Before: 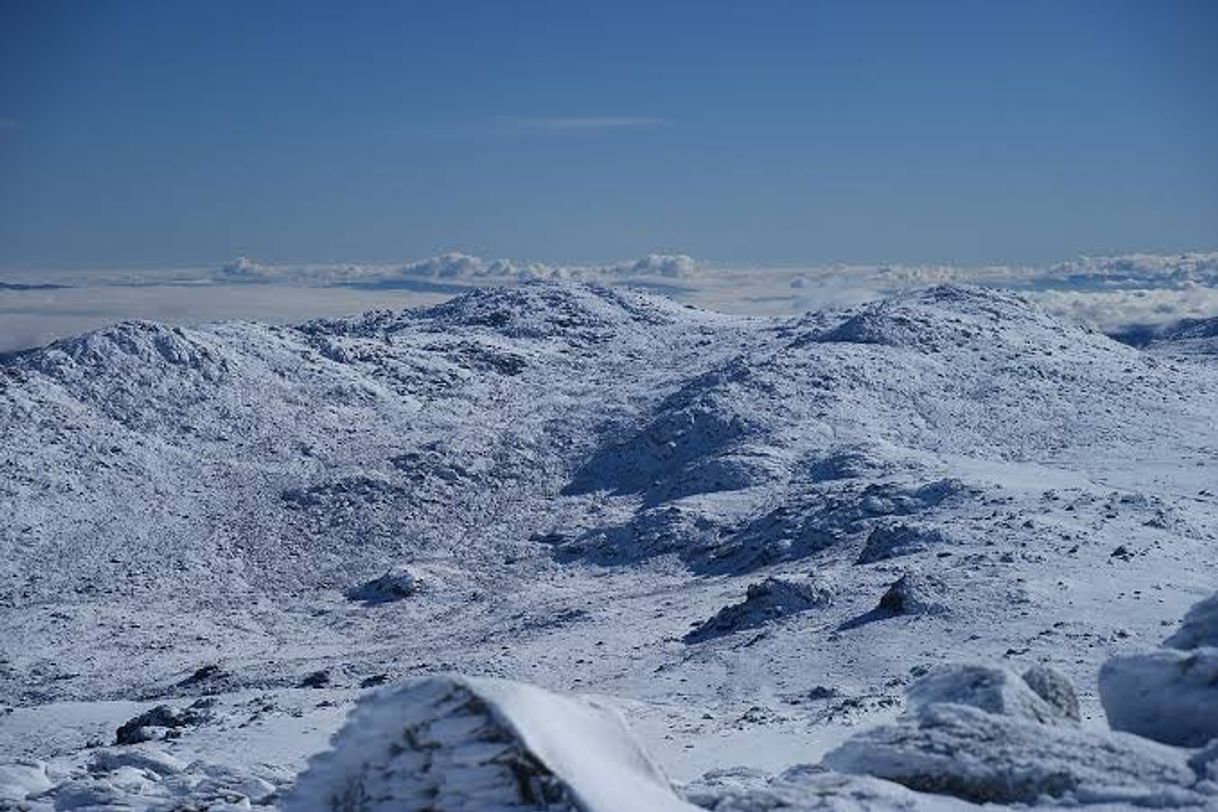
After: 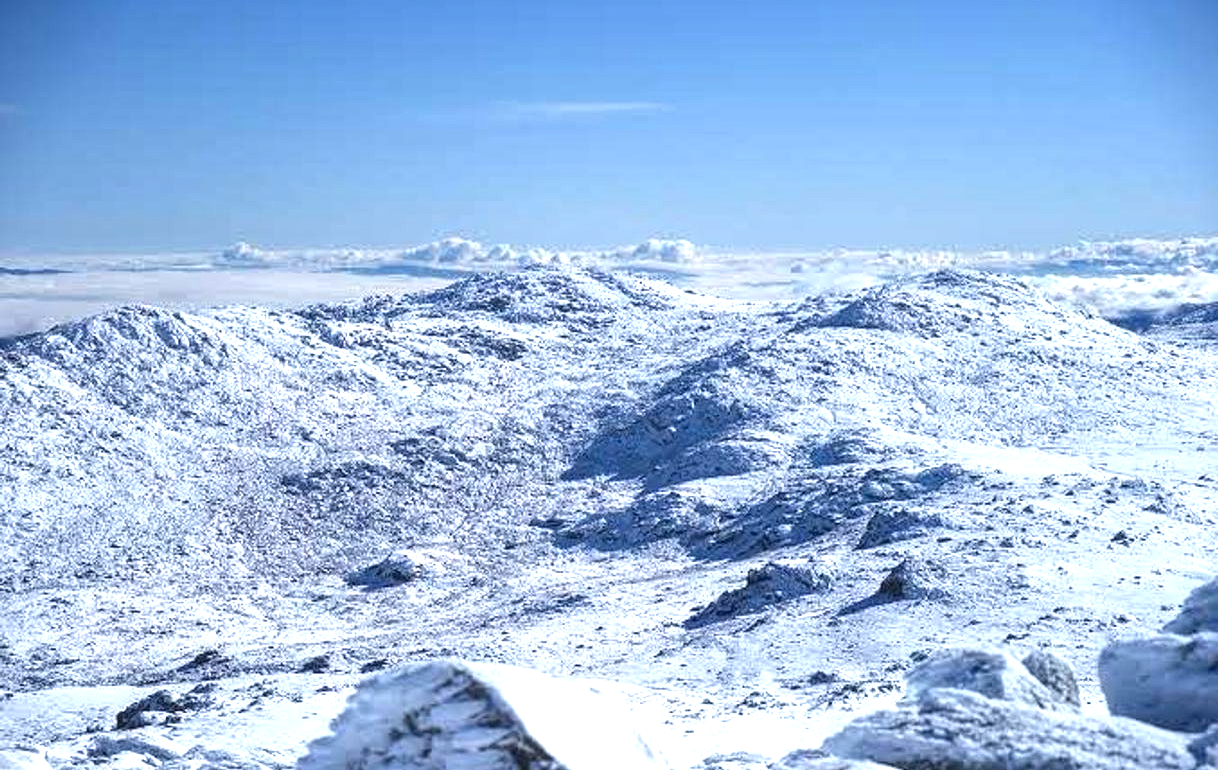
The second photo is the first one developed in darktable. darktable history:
local contrast: on, module defaults
exposure: black level correction 0, exposure 1.392 EV, compensate highlight preservation false
crop and rotate: top 1.957%, bottom 3.187%
